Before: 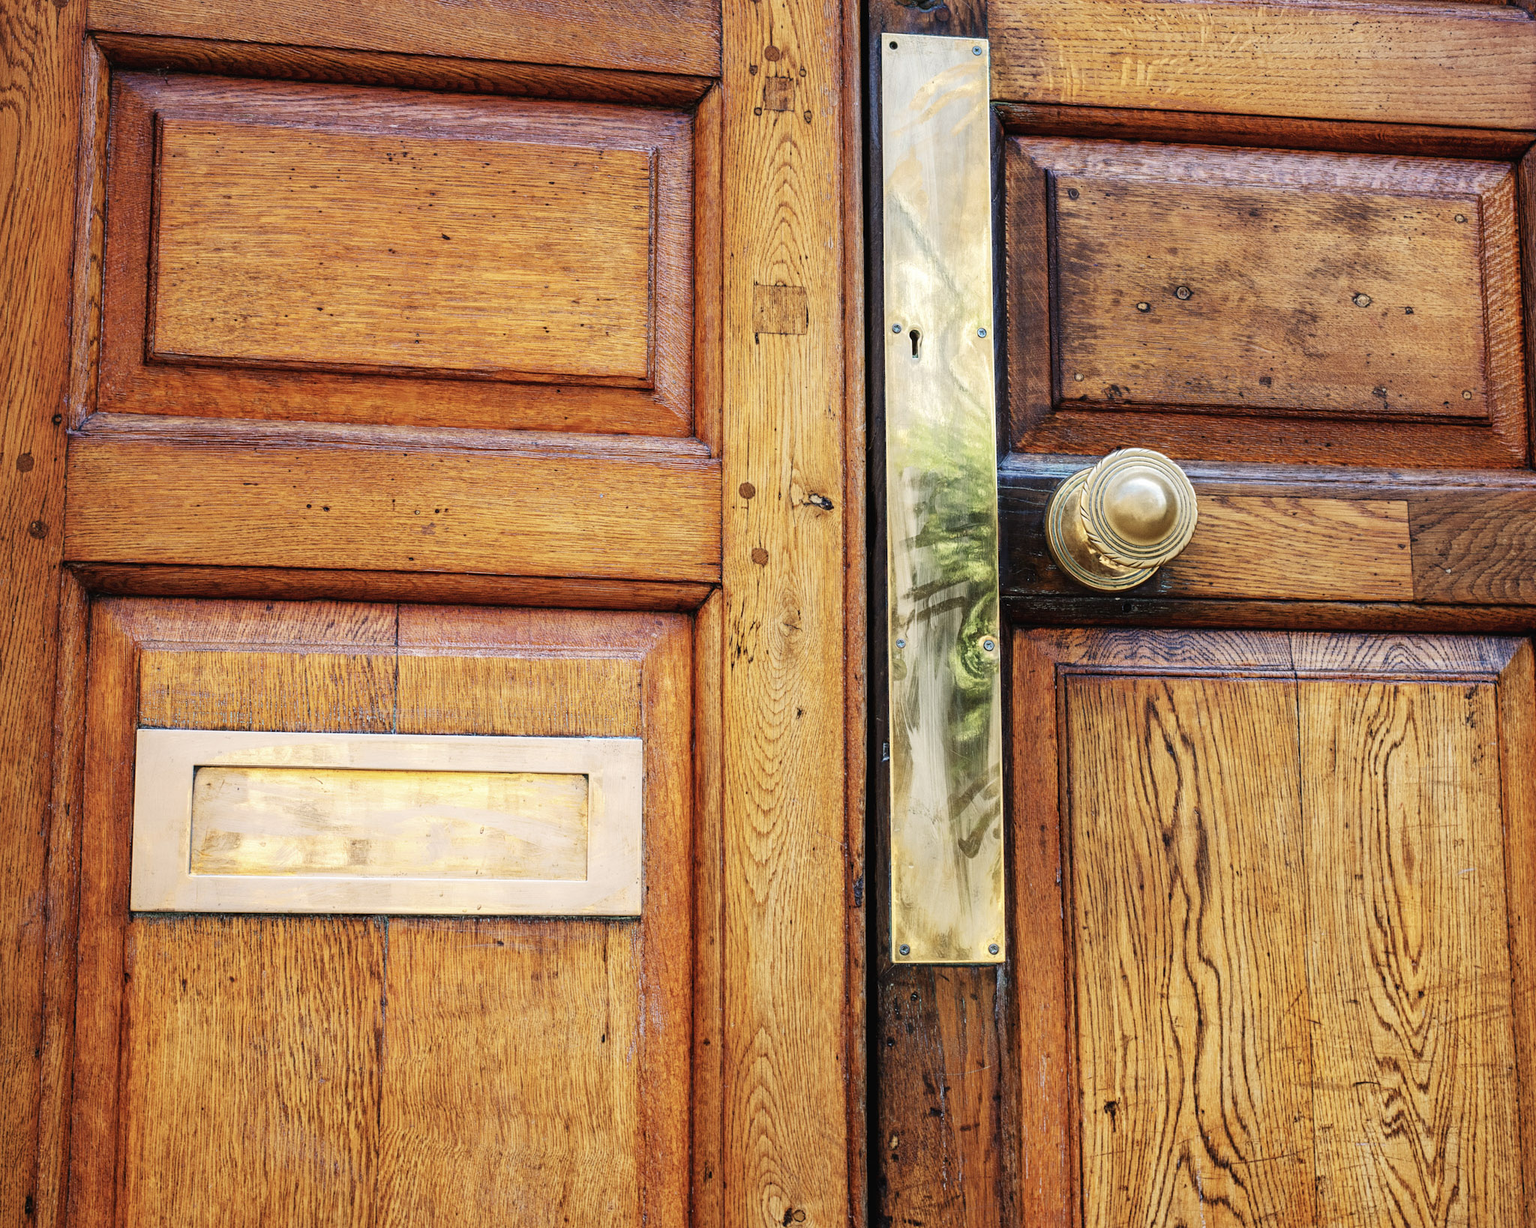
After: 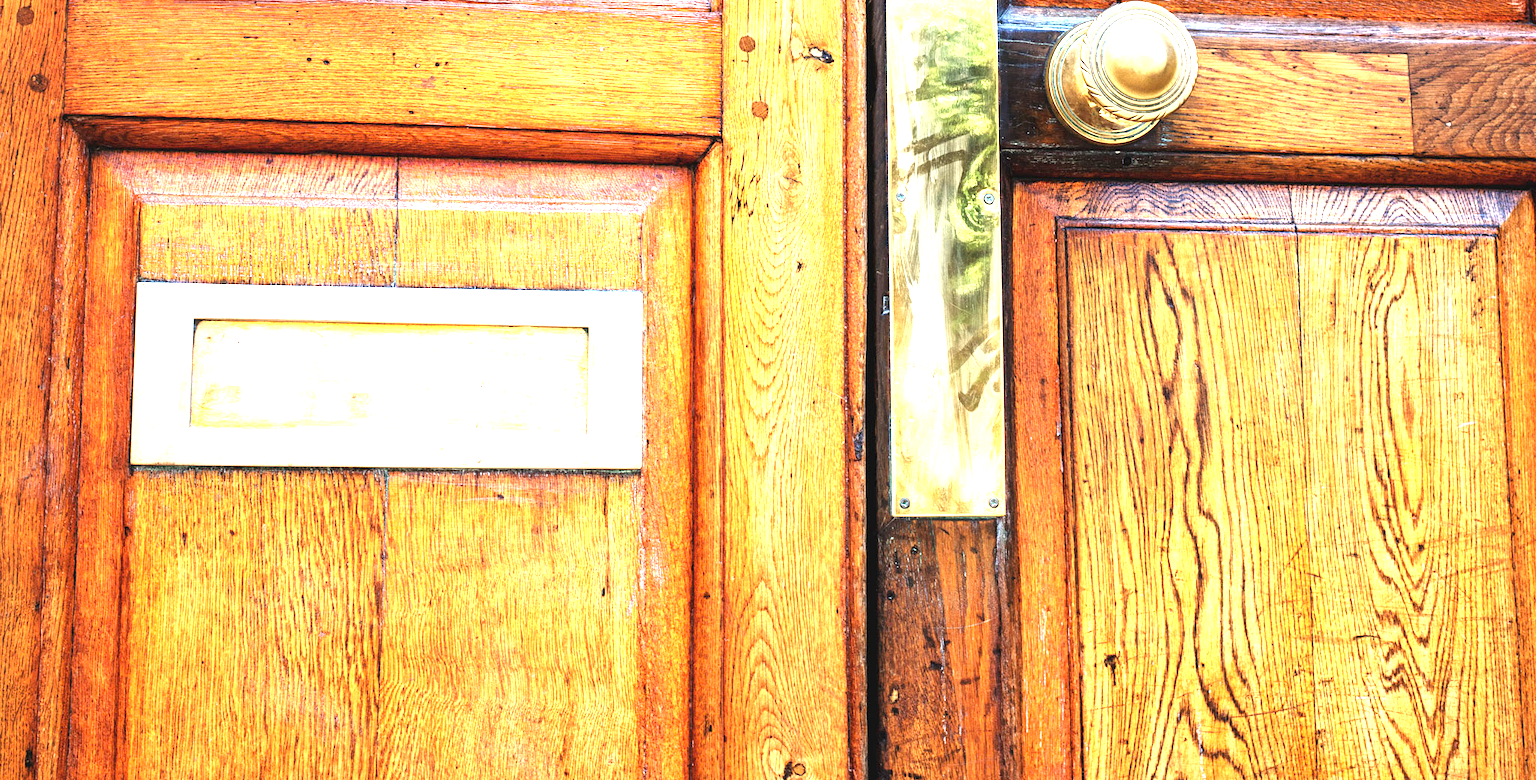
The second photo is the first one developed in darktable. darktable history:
exposure: black level correction 0, exposure 1.45 EV, compensate exposure bias true, compensate highlight preservation false
crop and rotate: top 36.435%
